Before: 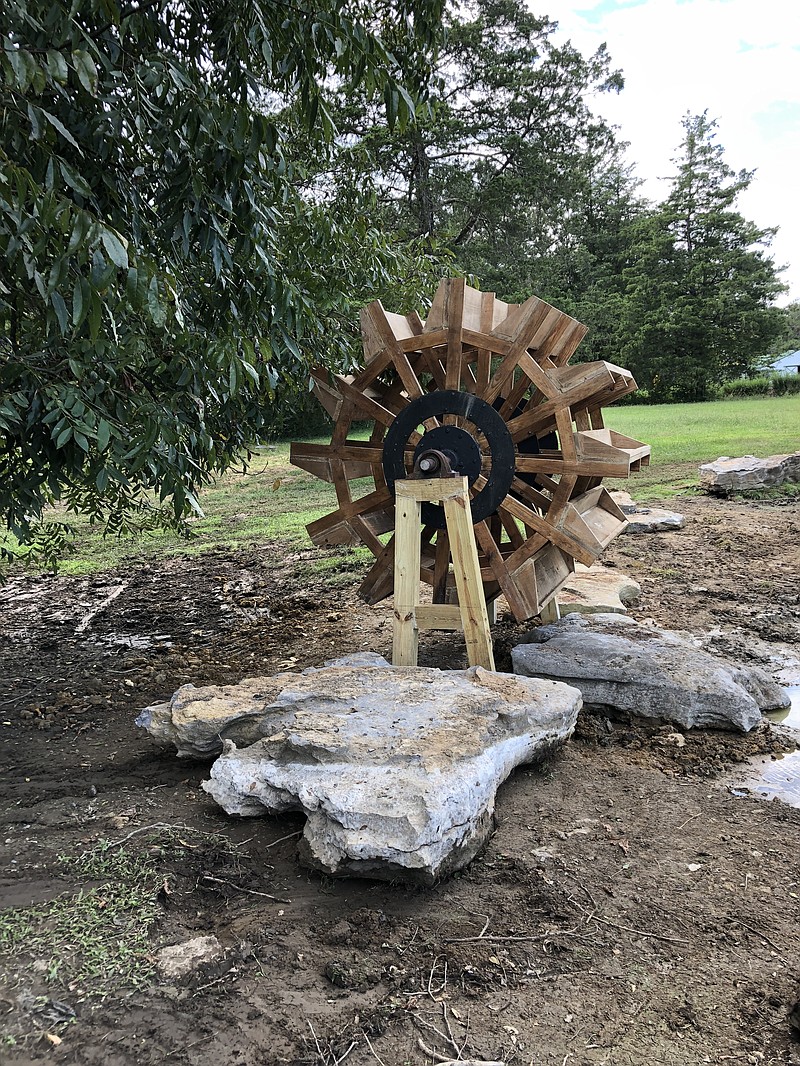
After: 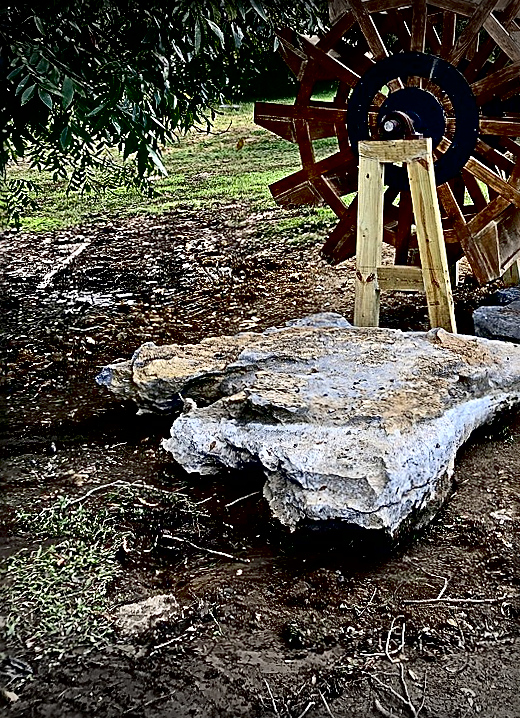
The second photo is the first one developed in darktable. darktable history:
exposure: black level correction 0.049, exposure 0.014 EV, compensate exposure bias true, compensate highlight preservation false
crop and rotate: angle -0.694°, left 3.992%, top 31.514%, right 29.883%
vignetting: fall-off start 99.71%, width/height ratio 1.325
contrast brightness saturation: contrast 0.189, brightness -0.102, saturation 0.208
sharpen: radius 2.564, amount 0.687
